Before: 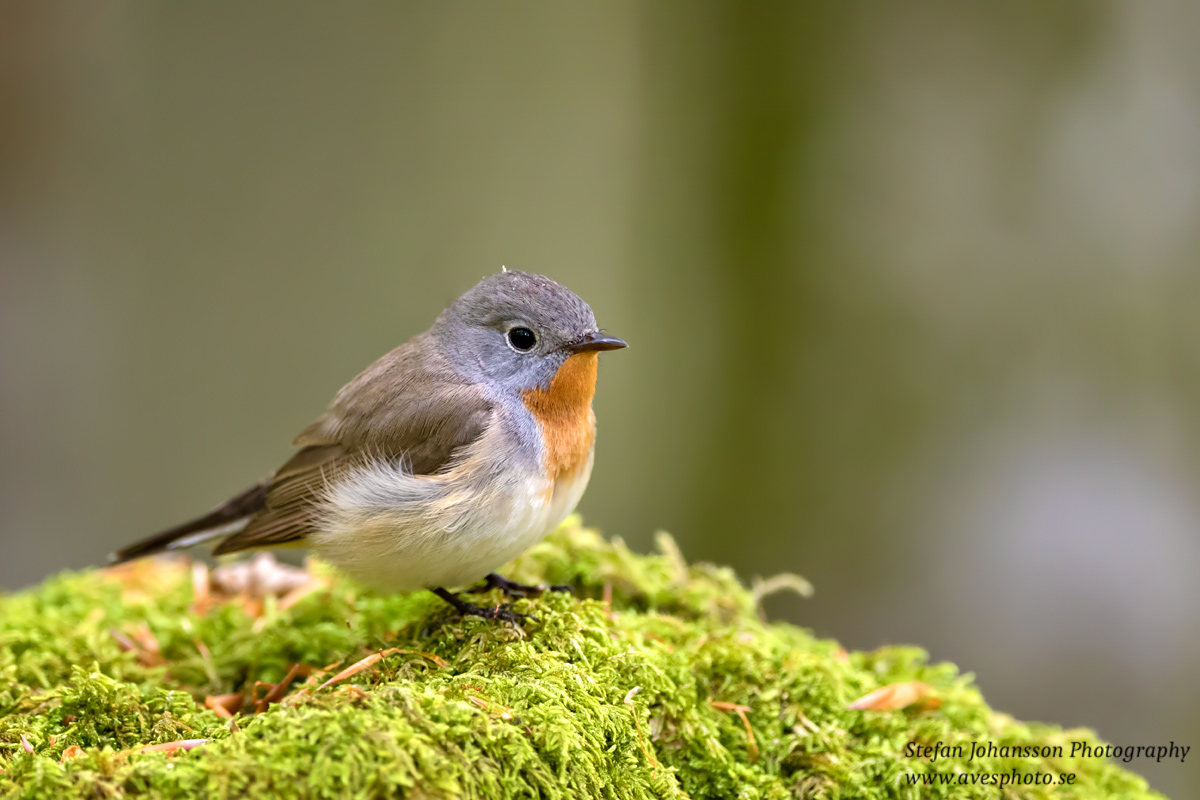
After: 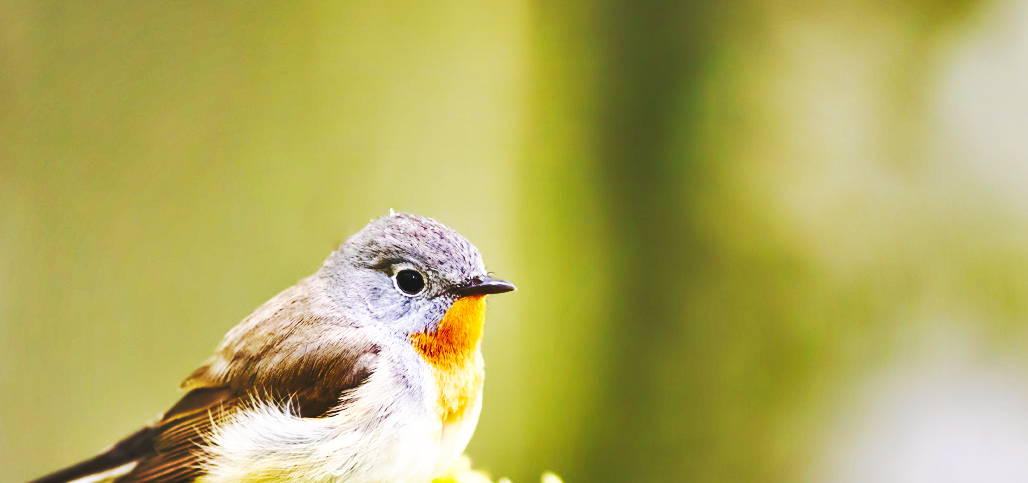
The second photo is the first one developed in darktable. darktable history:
base curve: curves: ch0 [(0, 0.015) (0.085, 0.116) (0.134, 0.298) (0.19, 0.545) (0.296, 0.764) (0.599, 0.982) (1, 1)], preserve colors none
crop and rotate: left 9.345%, top 7.22%, right 4.982%, bottom 32.331%
shadows and highlights: shadows 52.42, soften with gaussian
